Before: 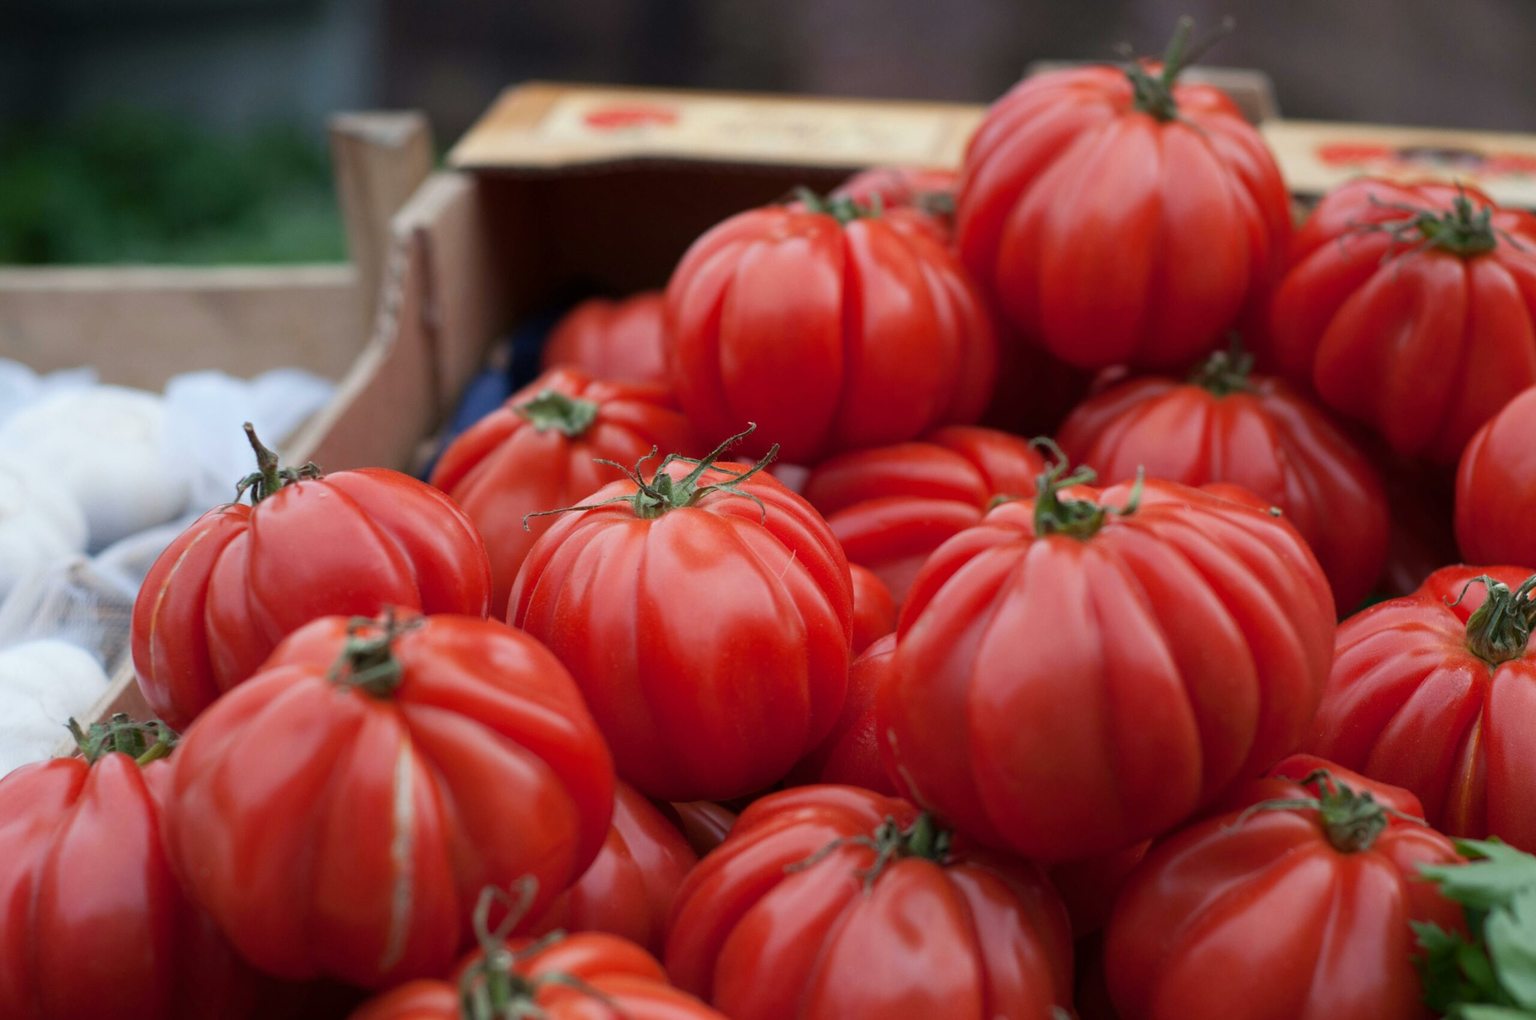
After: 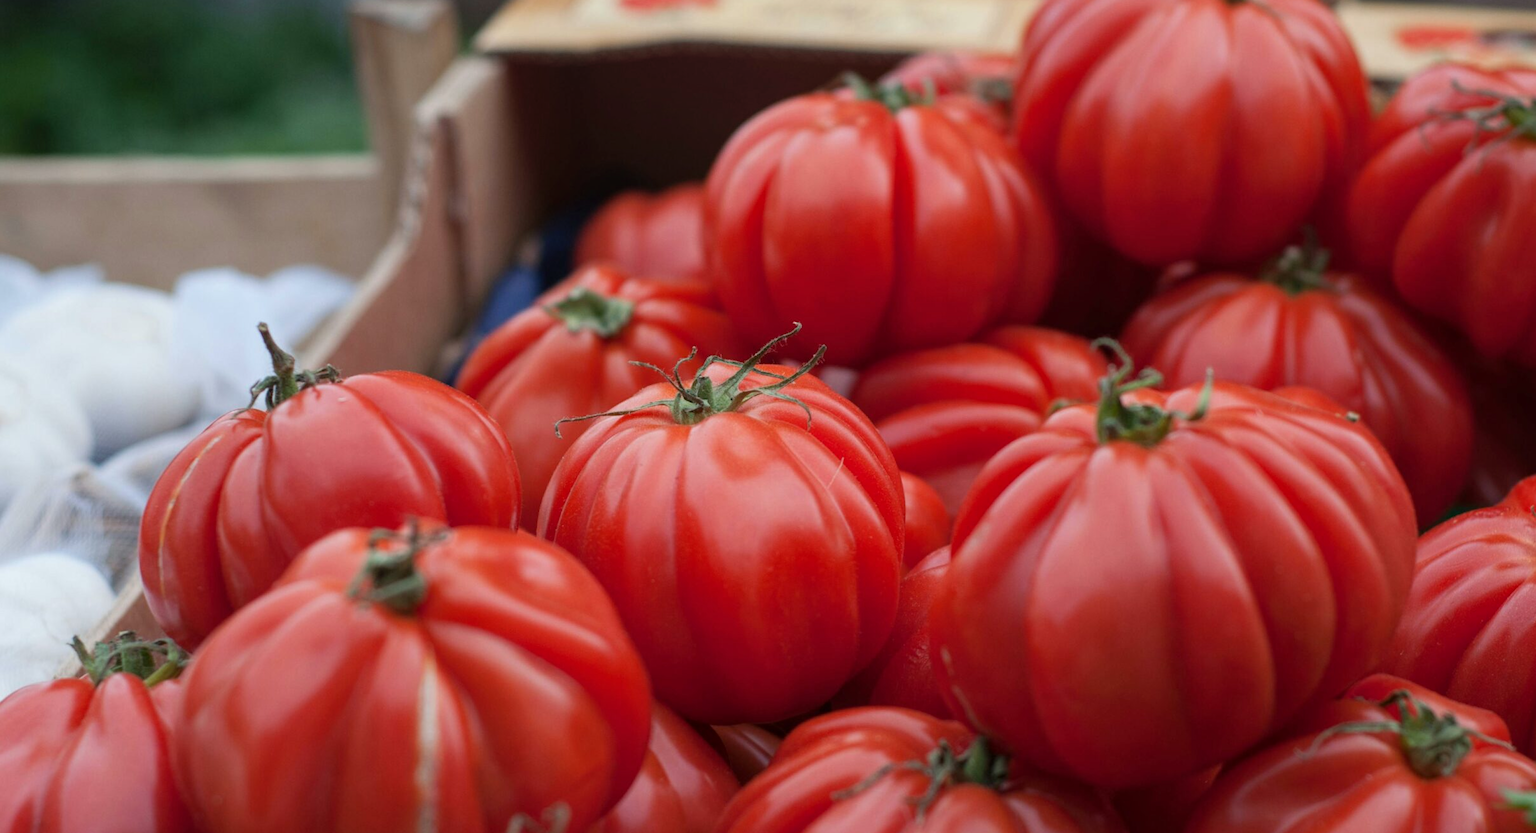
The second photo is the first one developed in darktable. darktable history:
white balance: red 1, blue 1
crop and rotate: angle 0.03°, top 11.643%, right 5.651%, bottom 11.189%
local contrast: detail 110%
